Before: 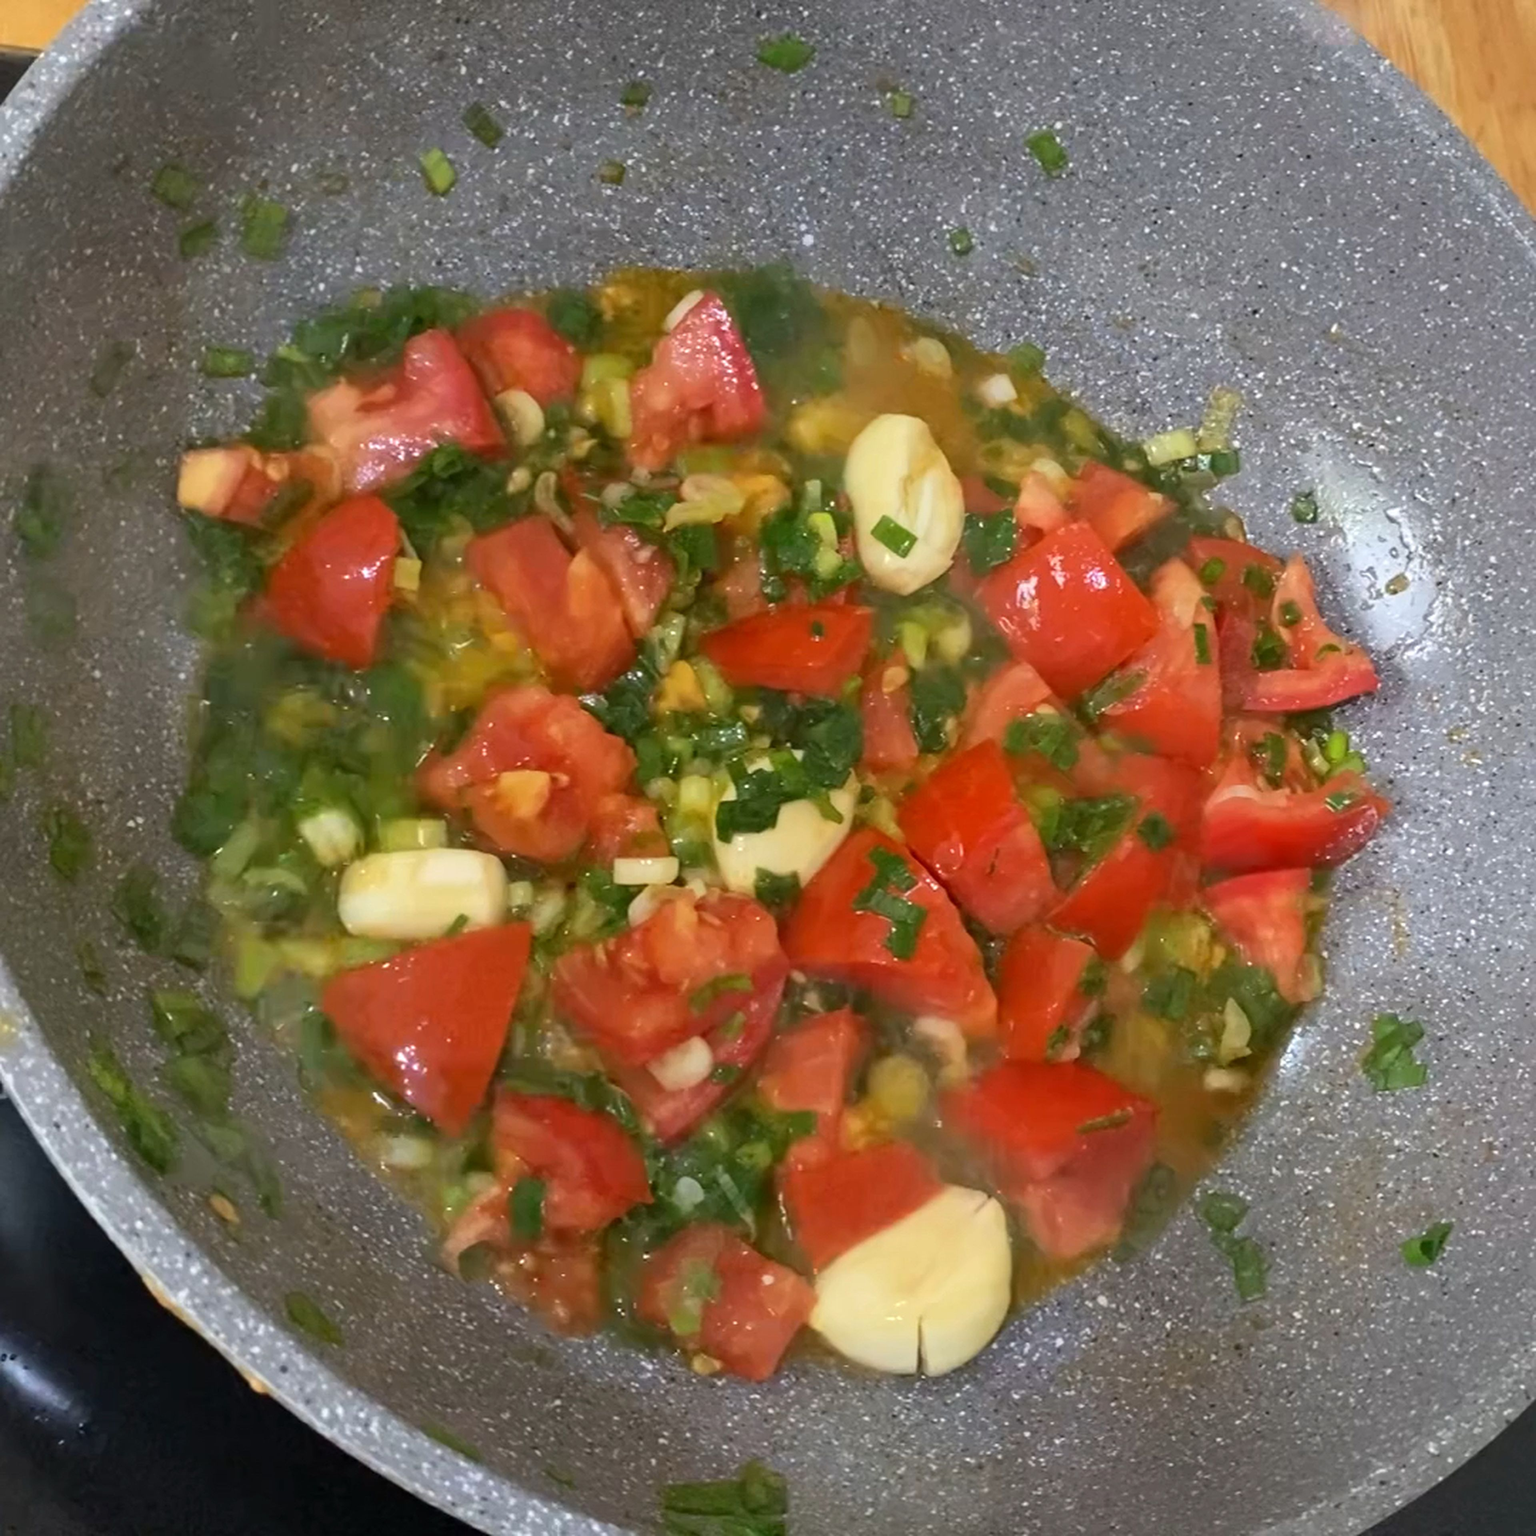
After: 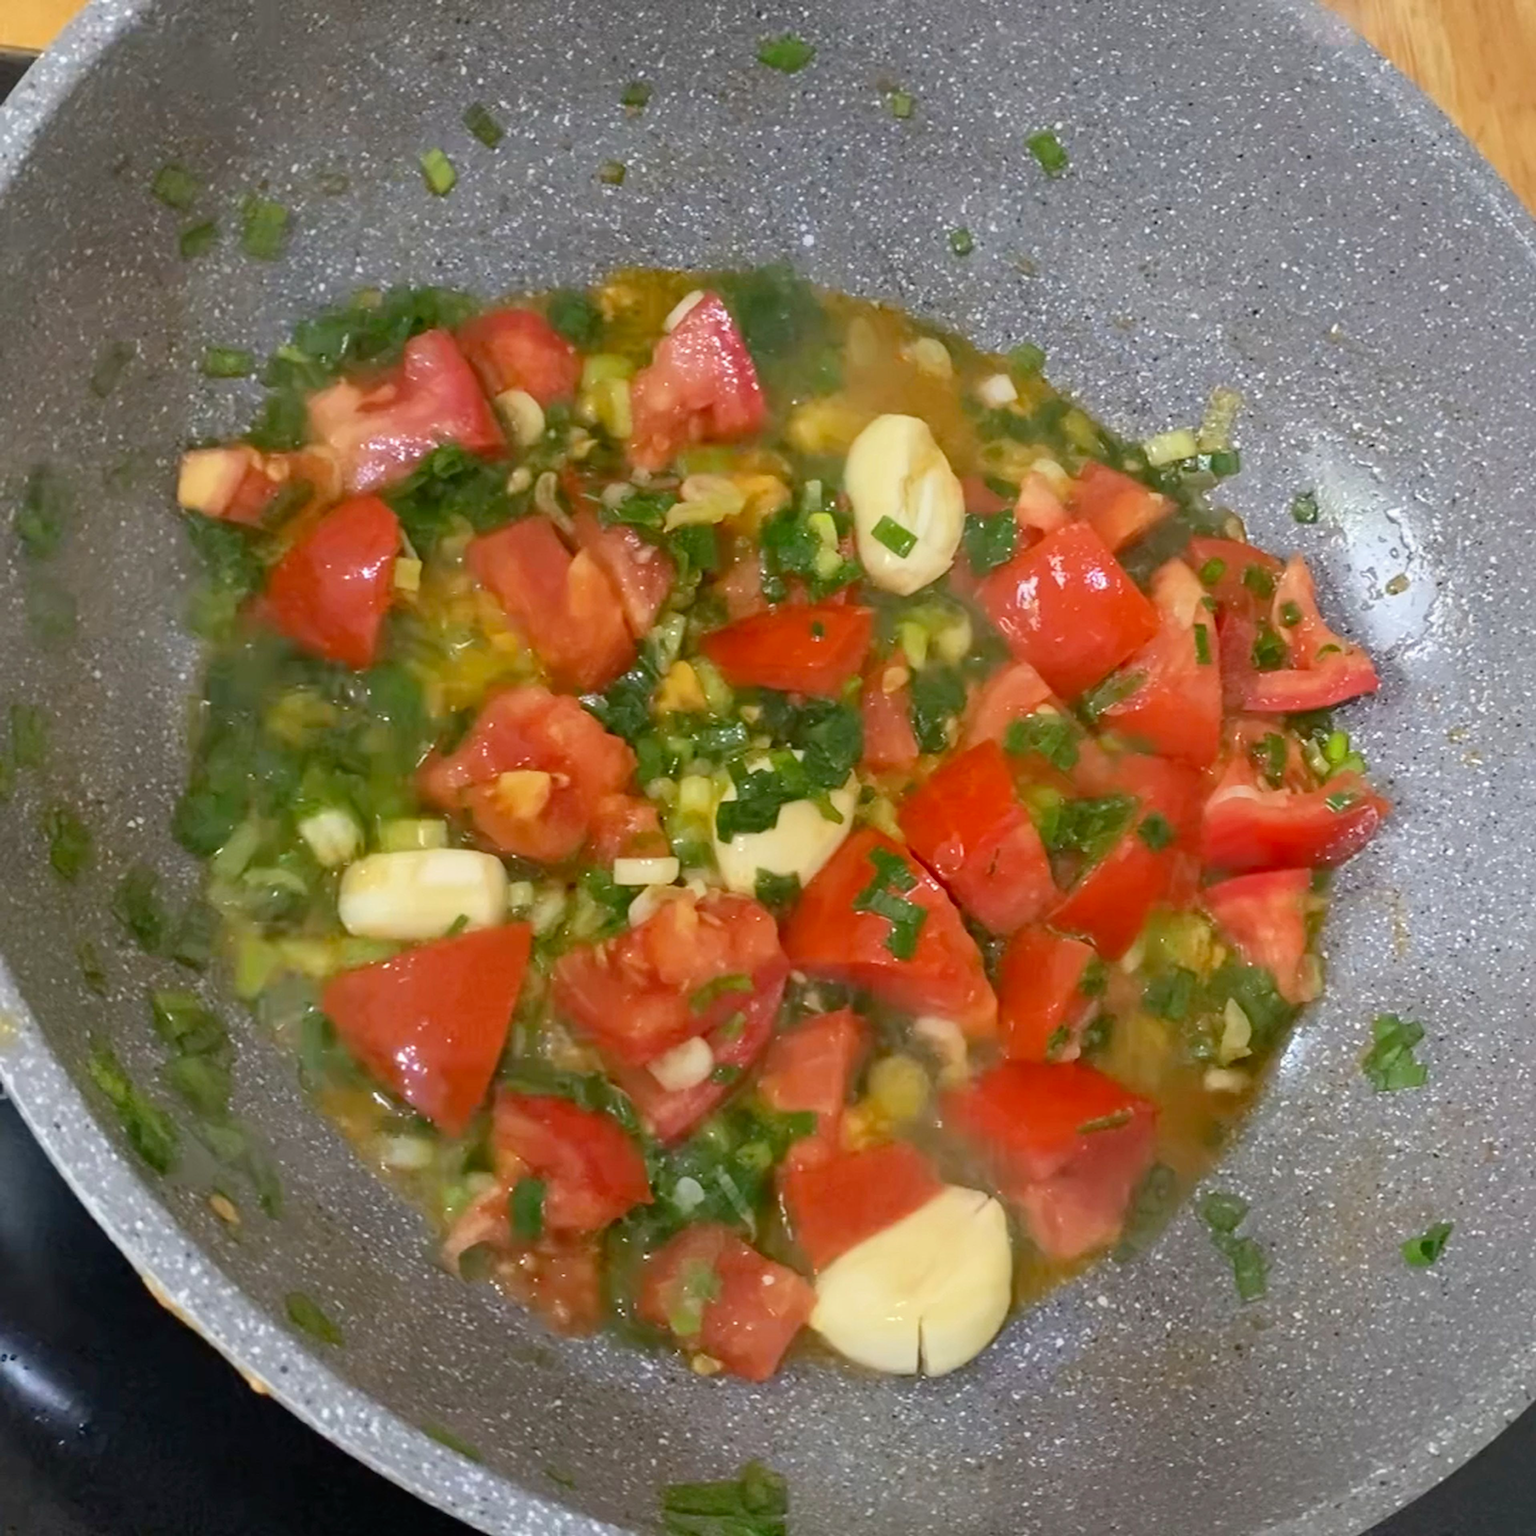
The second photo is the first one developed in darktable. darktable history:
contrast brightness saturation: contrast -0.02, brightness -0.01, saturation 0.03
